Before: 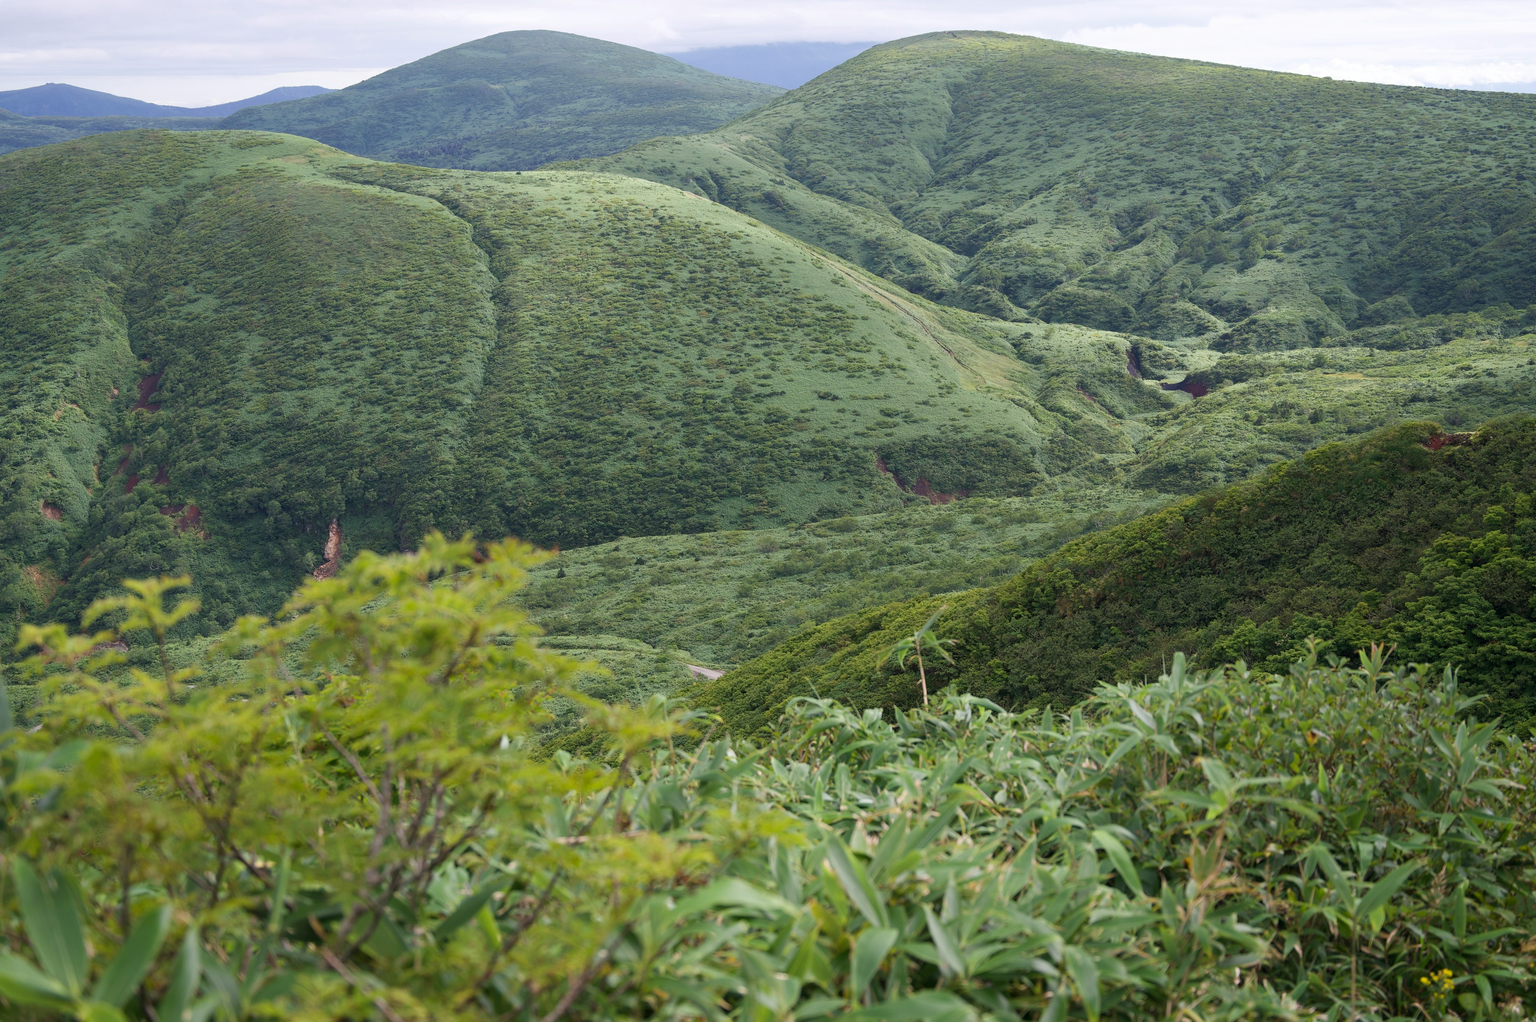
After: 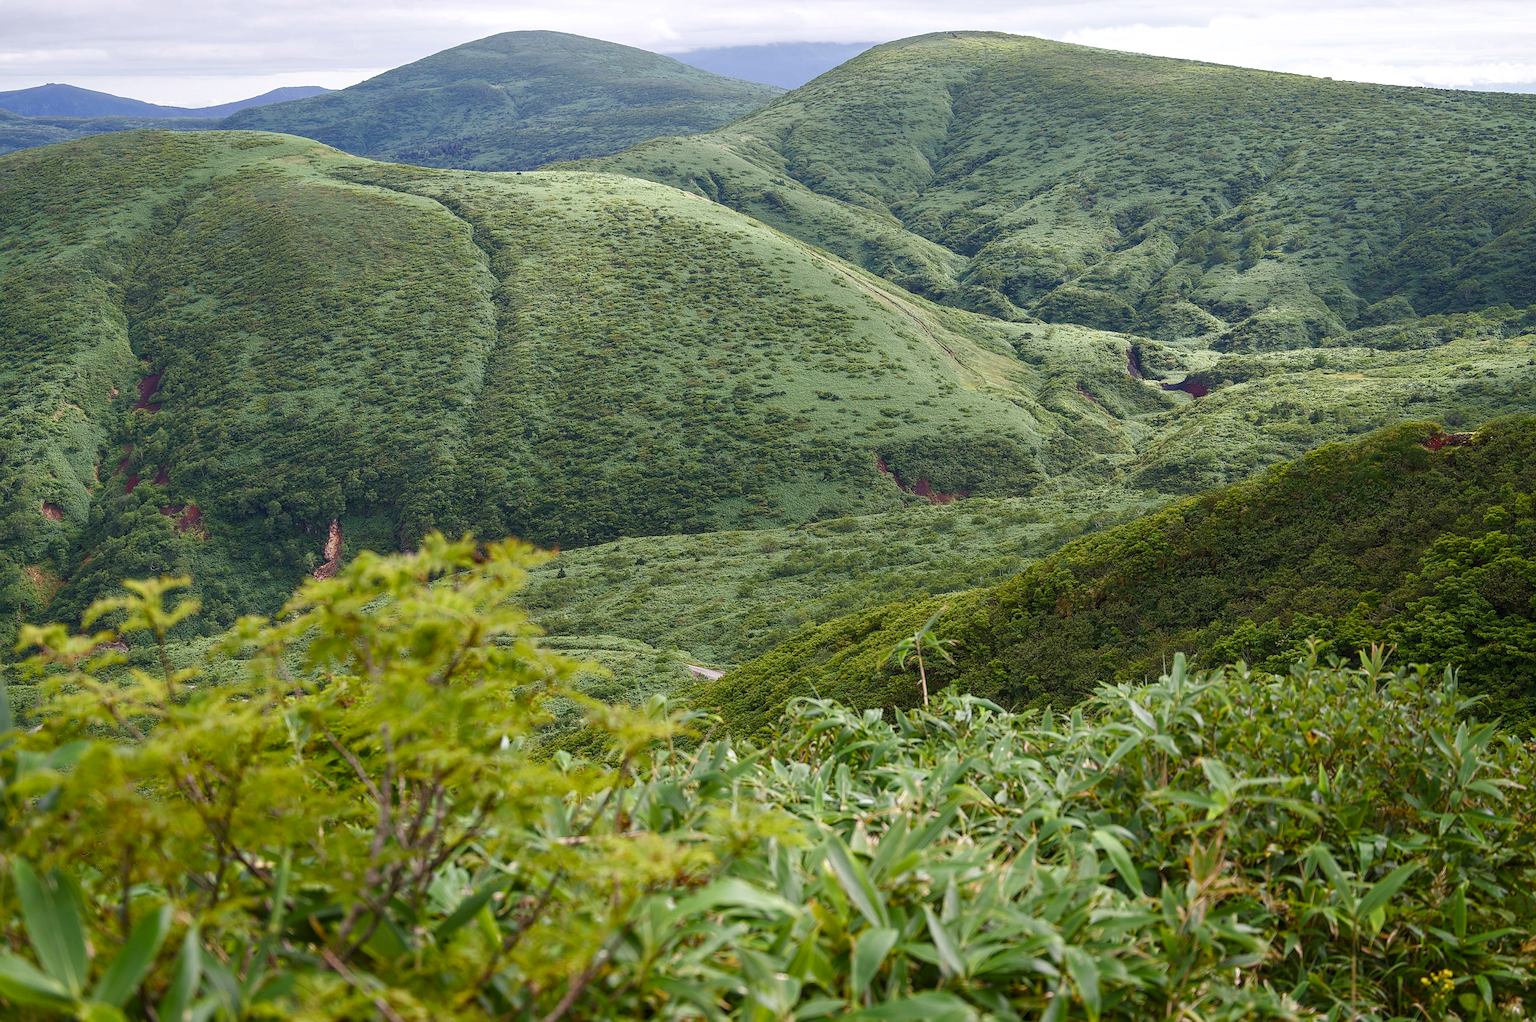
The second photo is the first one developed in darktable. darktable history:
sharpen: on, module defaults
local contrast: detail 130%
color balance rgb: power › luminance -3.914%, power › chroma 0.553%, power › hue 43.27°, global offset › luminance 0.767%, linear chroma grading › global chroma 15.353%, perceptual saturation grading › global saturation 20%, perceptual saturation grading › highlights -49.123%, perceptual saturation grading › shadows 25.643%, global vibrance 20%
